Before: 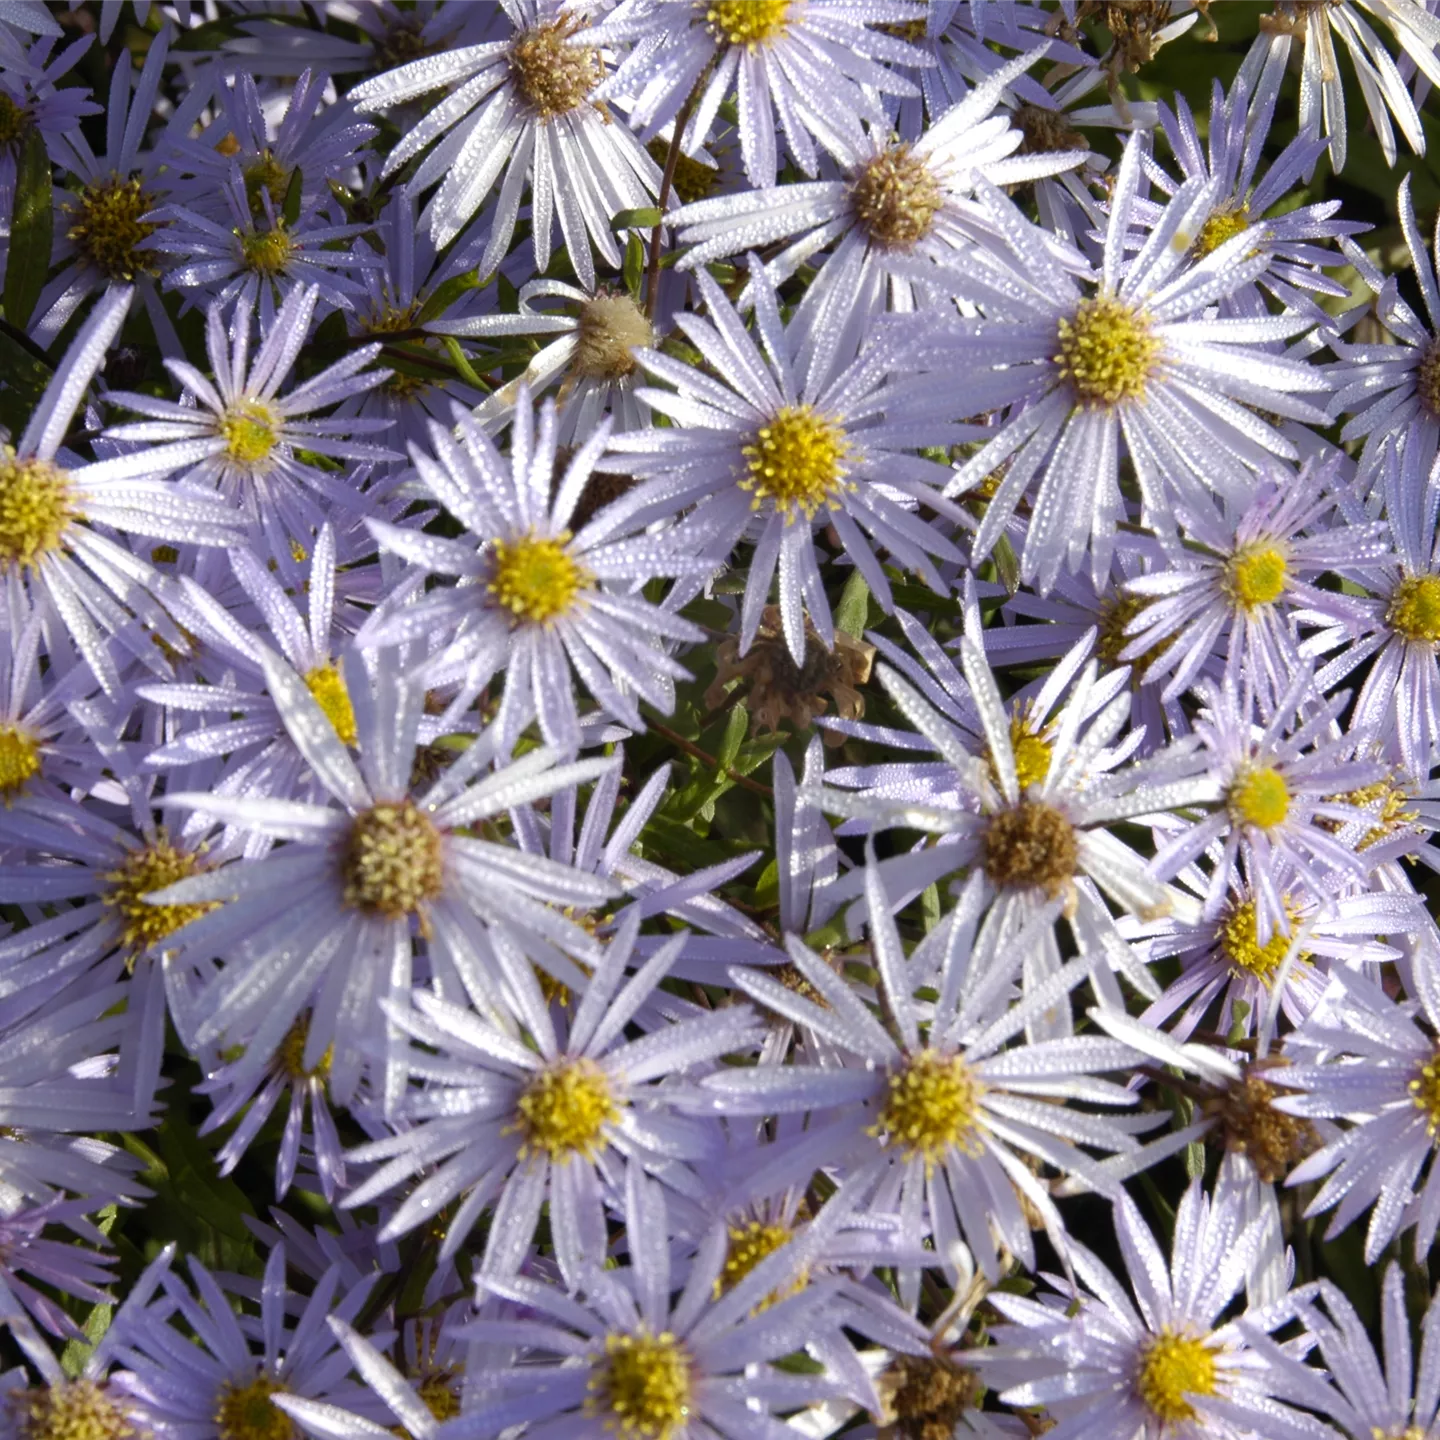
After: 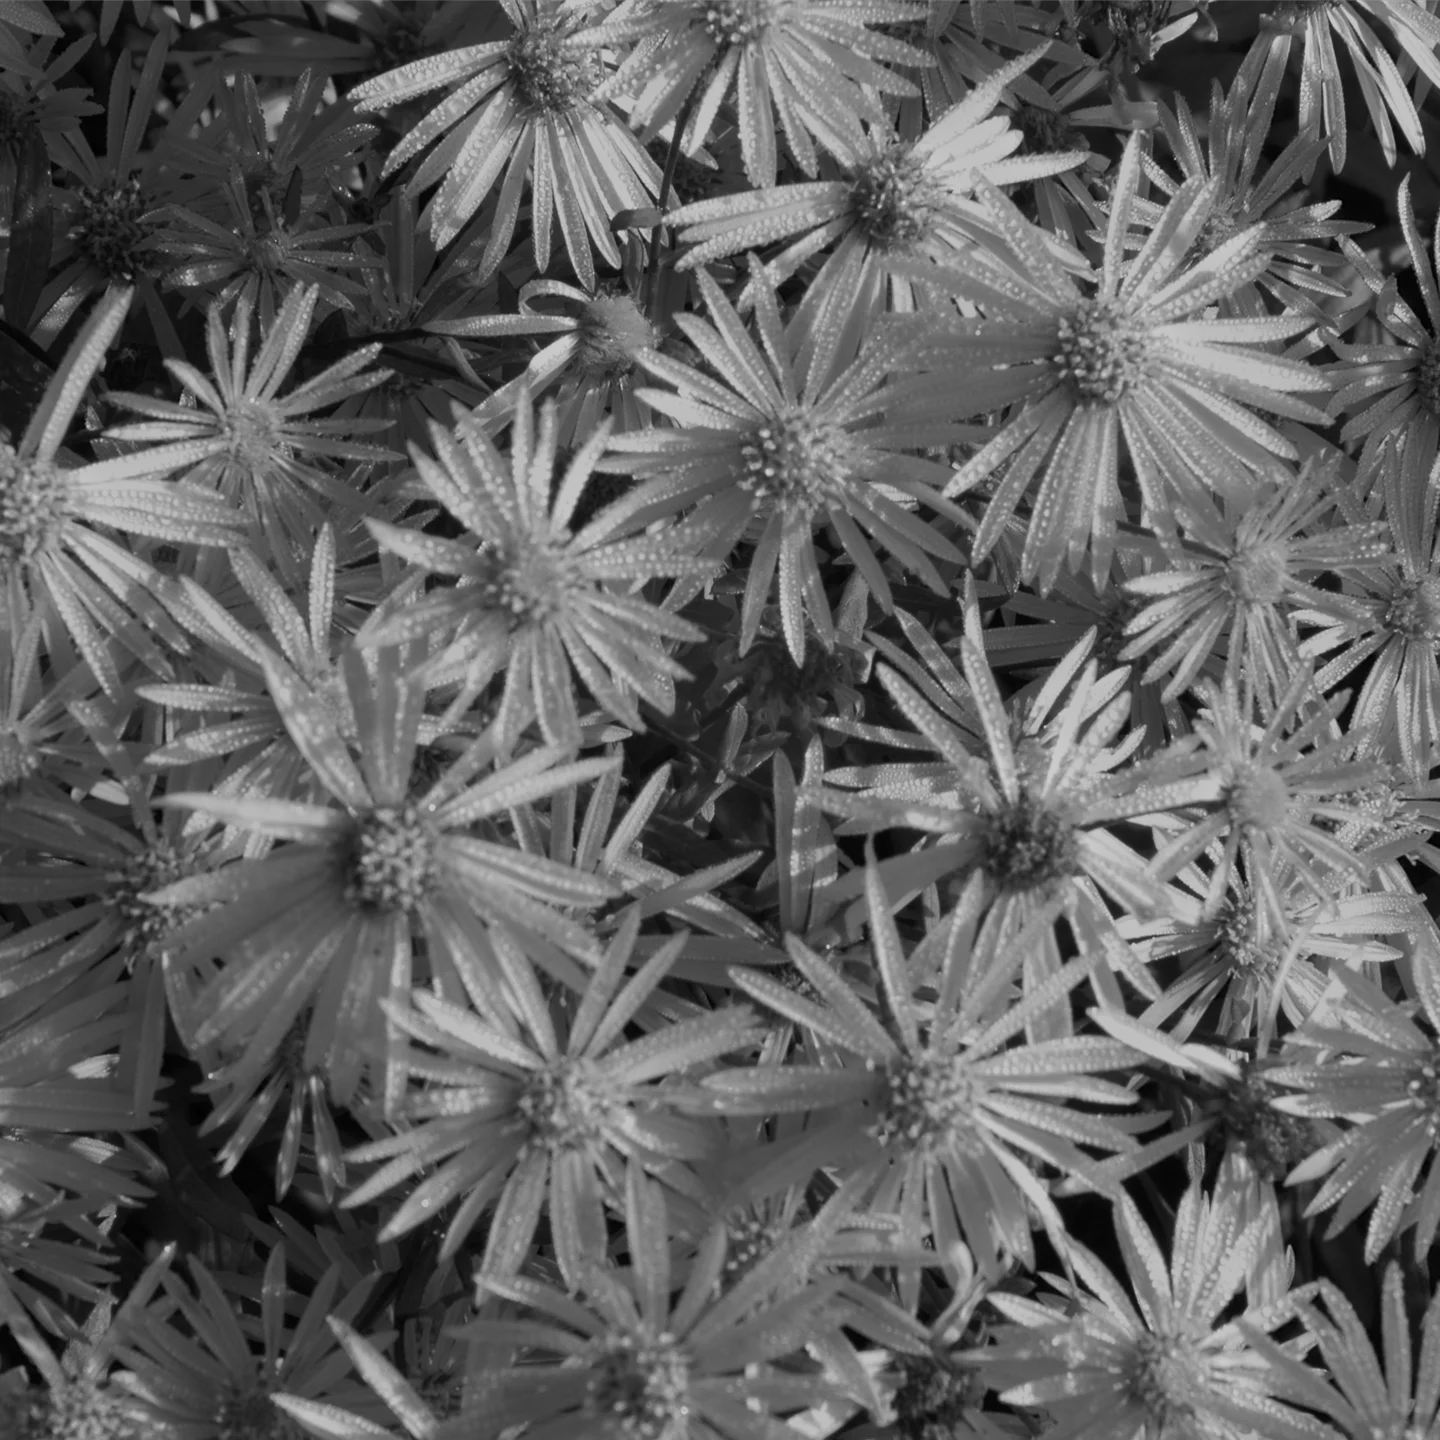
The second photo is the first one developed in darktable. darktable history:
monochrome: a 79.32, b 81.83, size 1.1
color balance rgb: perceptual saturation grading › global saturation 20%, perceptual saturation grading › highlights -25%, perceptual saturation grading › shadows 50%
